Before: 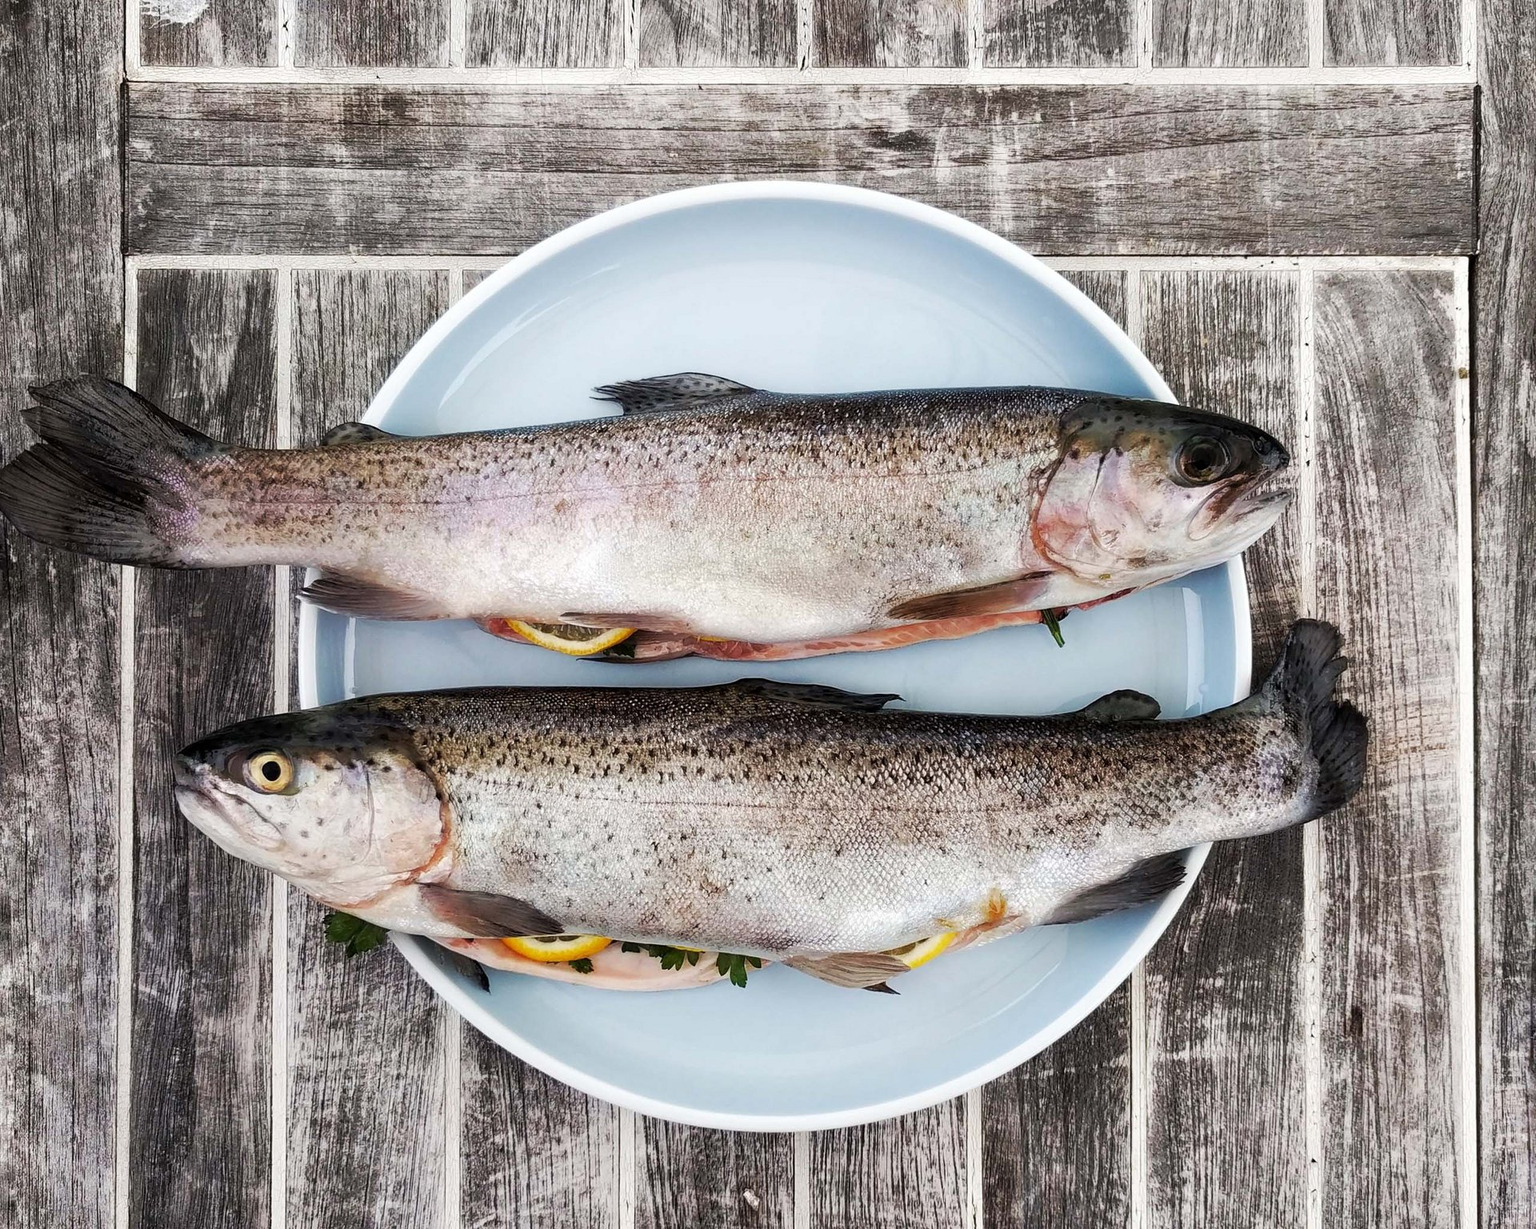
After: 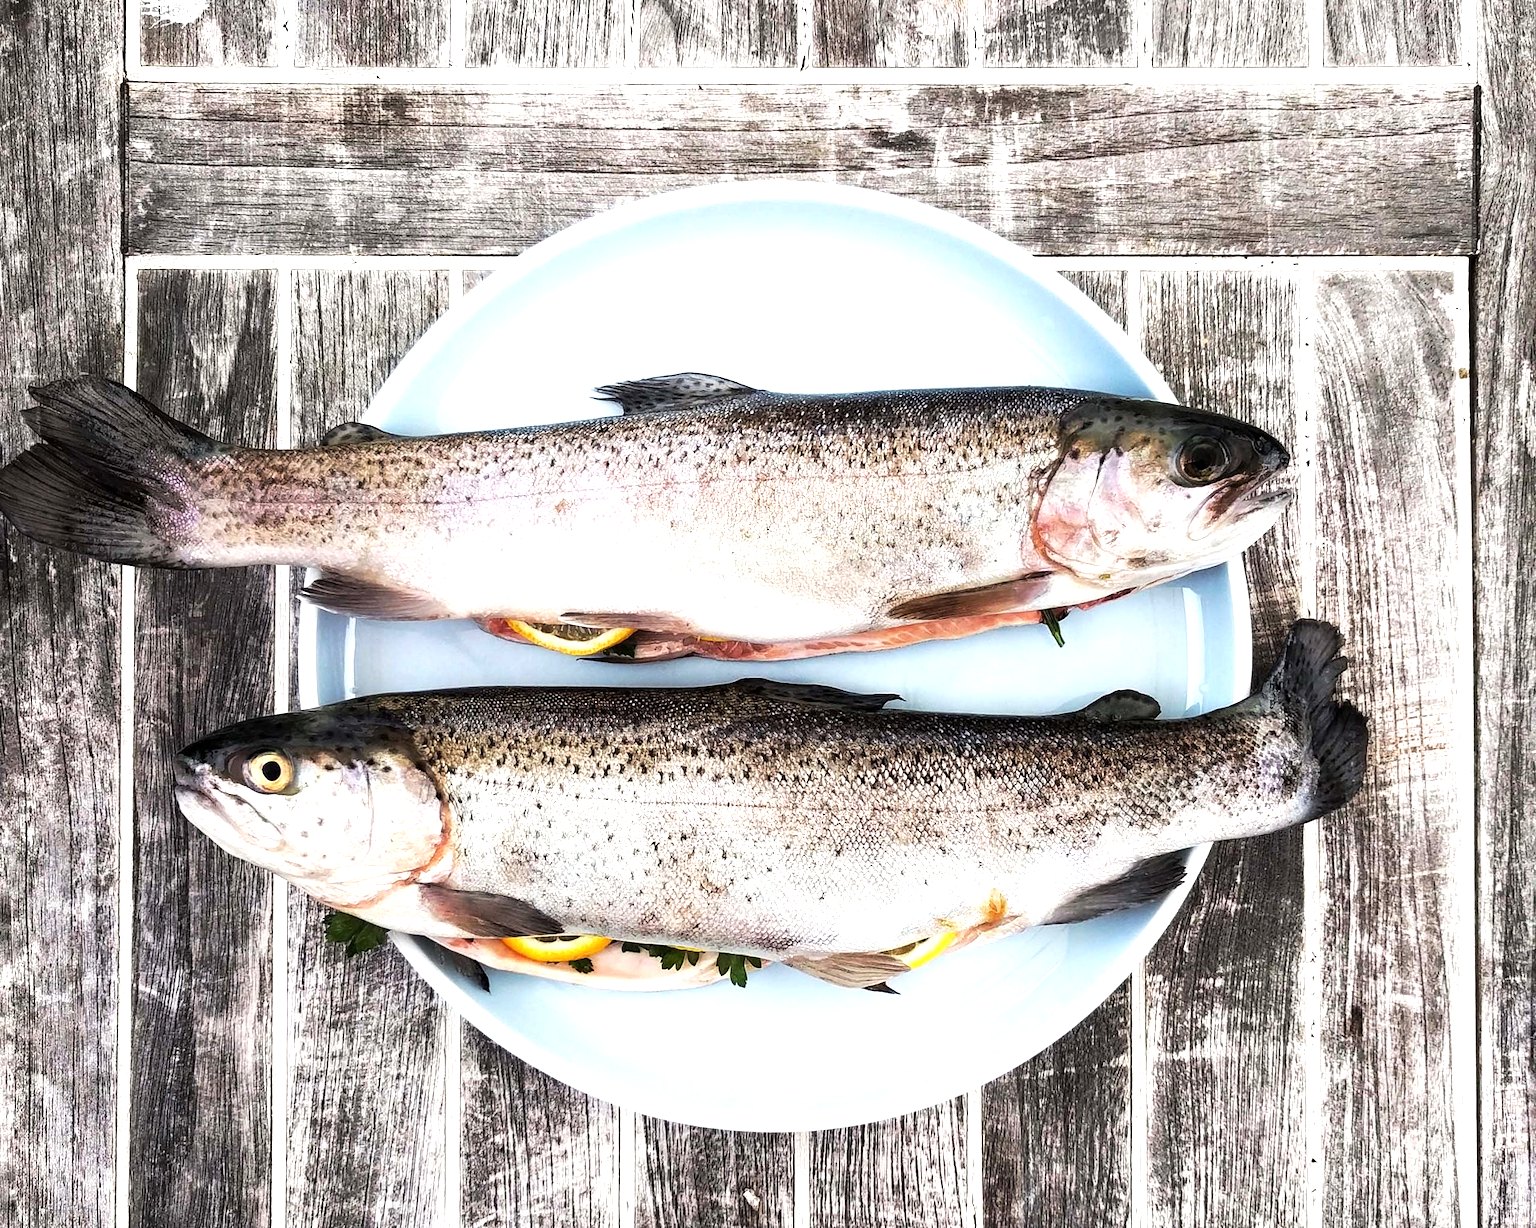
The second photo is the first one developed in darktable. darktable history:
exposure: exposure 0.511 EV, compensate highlight preservation false
tone equalizer: -8 EV -0.427 EV, -7 EV -0.401 EV, -6 EV -0.337 EV, -5 EV -0.243 EV, -3 EV 0.237 EV, -2 EV 0.352 EV, -1 EV 0.401 EV, +0 EV 0.403 EV, edges refinement/feathering 500, mask exposure compensation -1.57 EV, preserve details no
